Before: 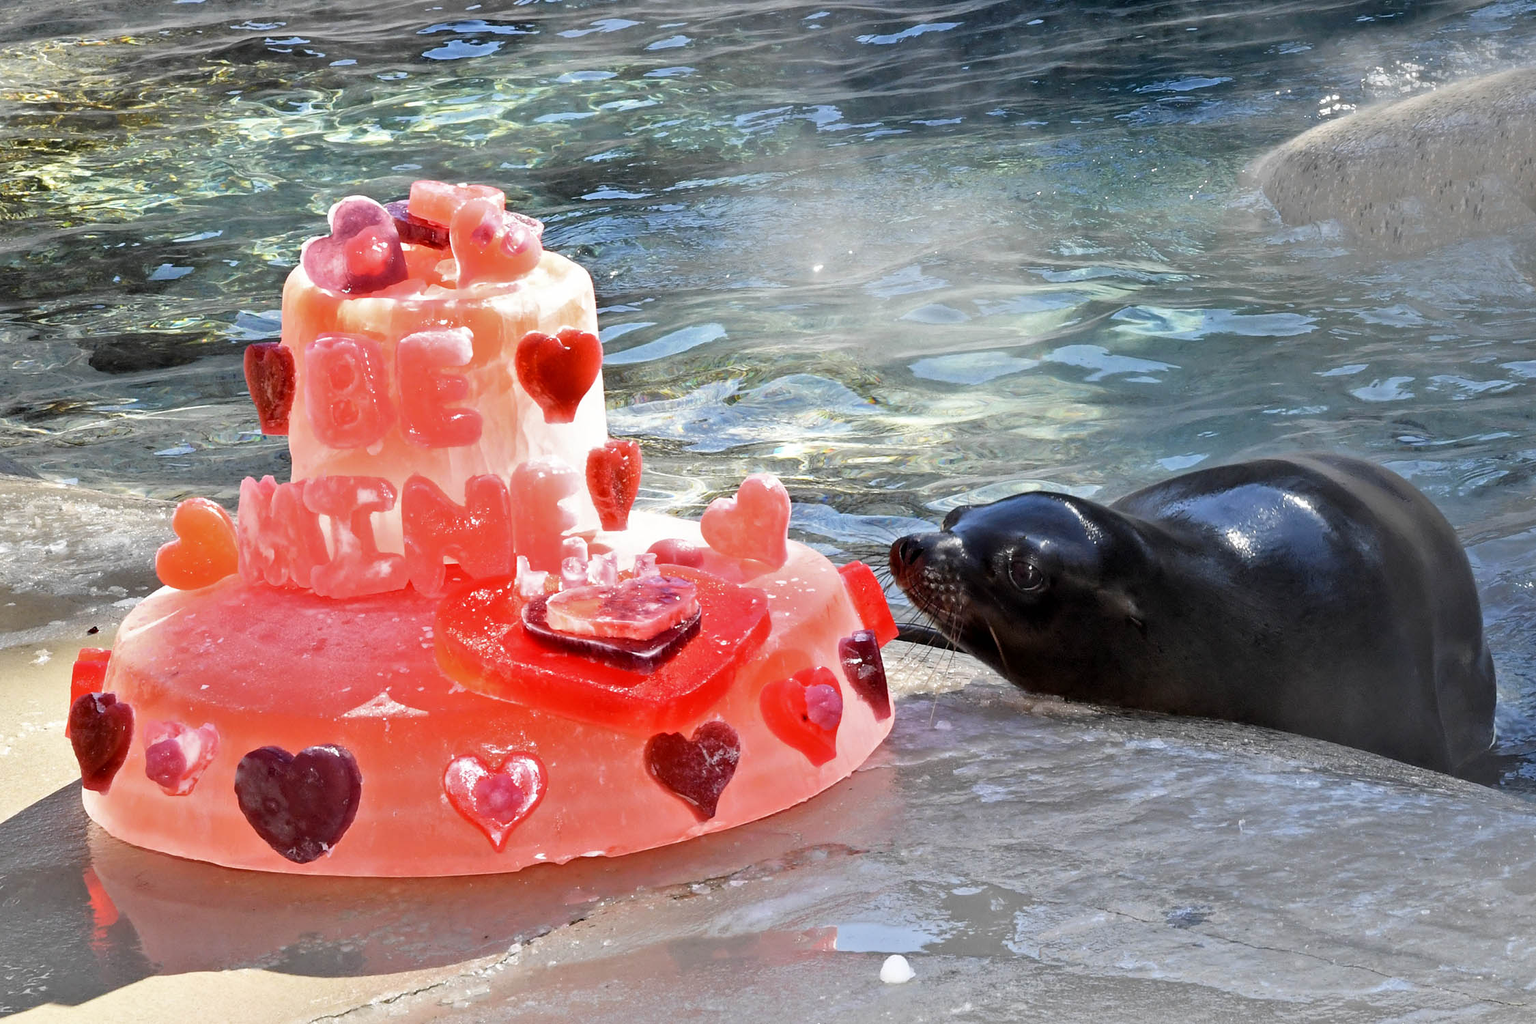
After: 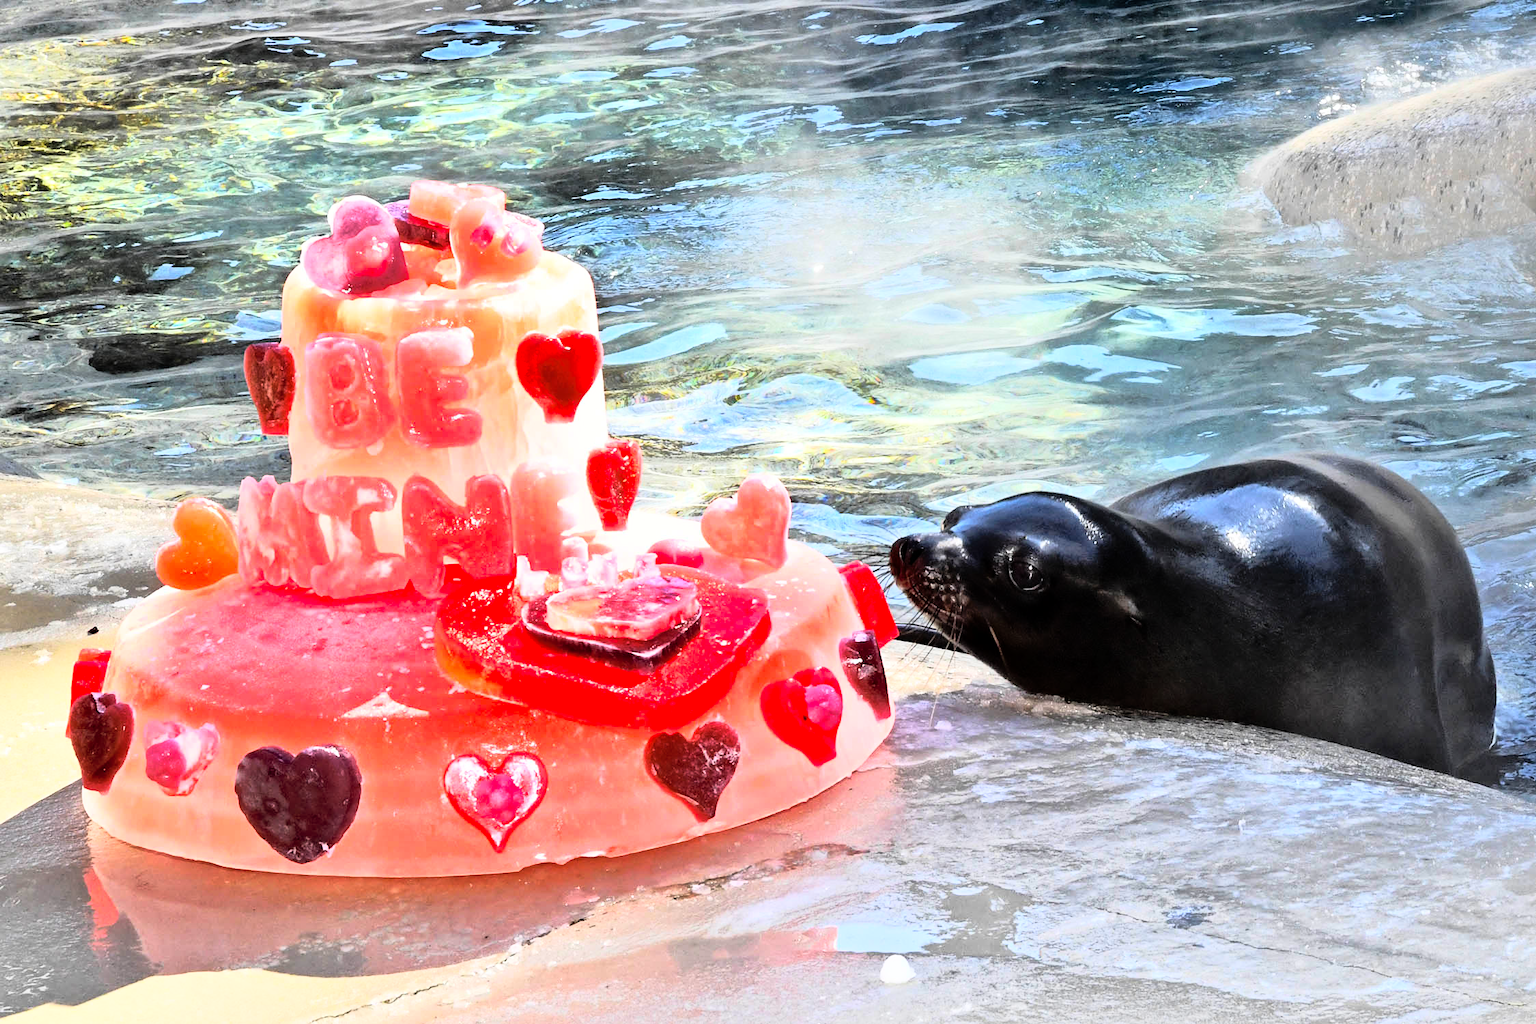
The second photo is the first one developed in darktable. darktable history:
rgb curve: curves: ch0 [(0, 0) (0.21, 0.15) (0.24, 0.21) (0.5, 0.75) (0.75, 0.96) (0.89, 0.99) (1, 1)]; ch1 [(0, 0.02) (0.21, 0.13) (0.25, 0.2) (0.5, 0.67) (0.75, 0.9) (0.89, 0.97) (1, 1)]; ch2 [(0, 0.02) (0.21, 0.13) (0.25, 0.2) (0.5, 0.67) (0.75, 0.9) (0.89, 0.97) (1, 1)], compensate middle gray true
shadows and highlights: on, module defaults
